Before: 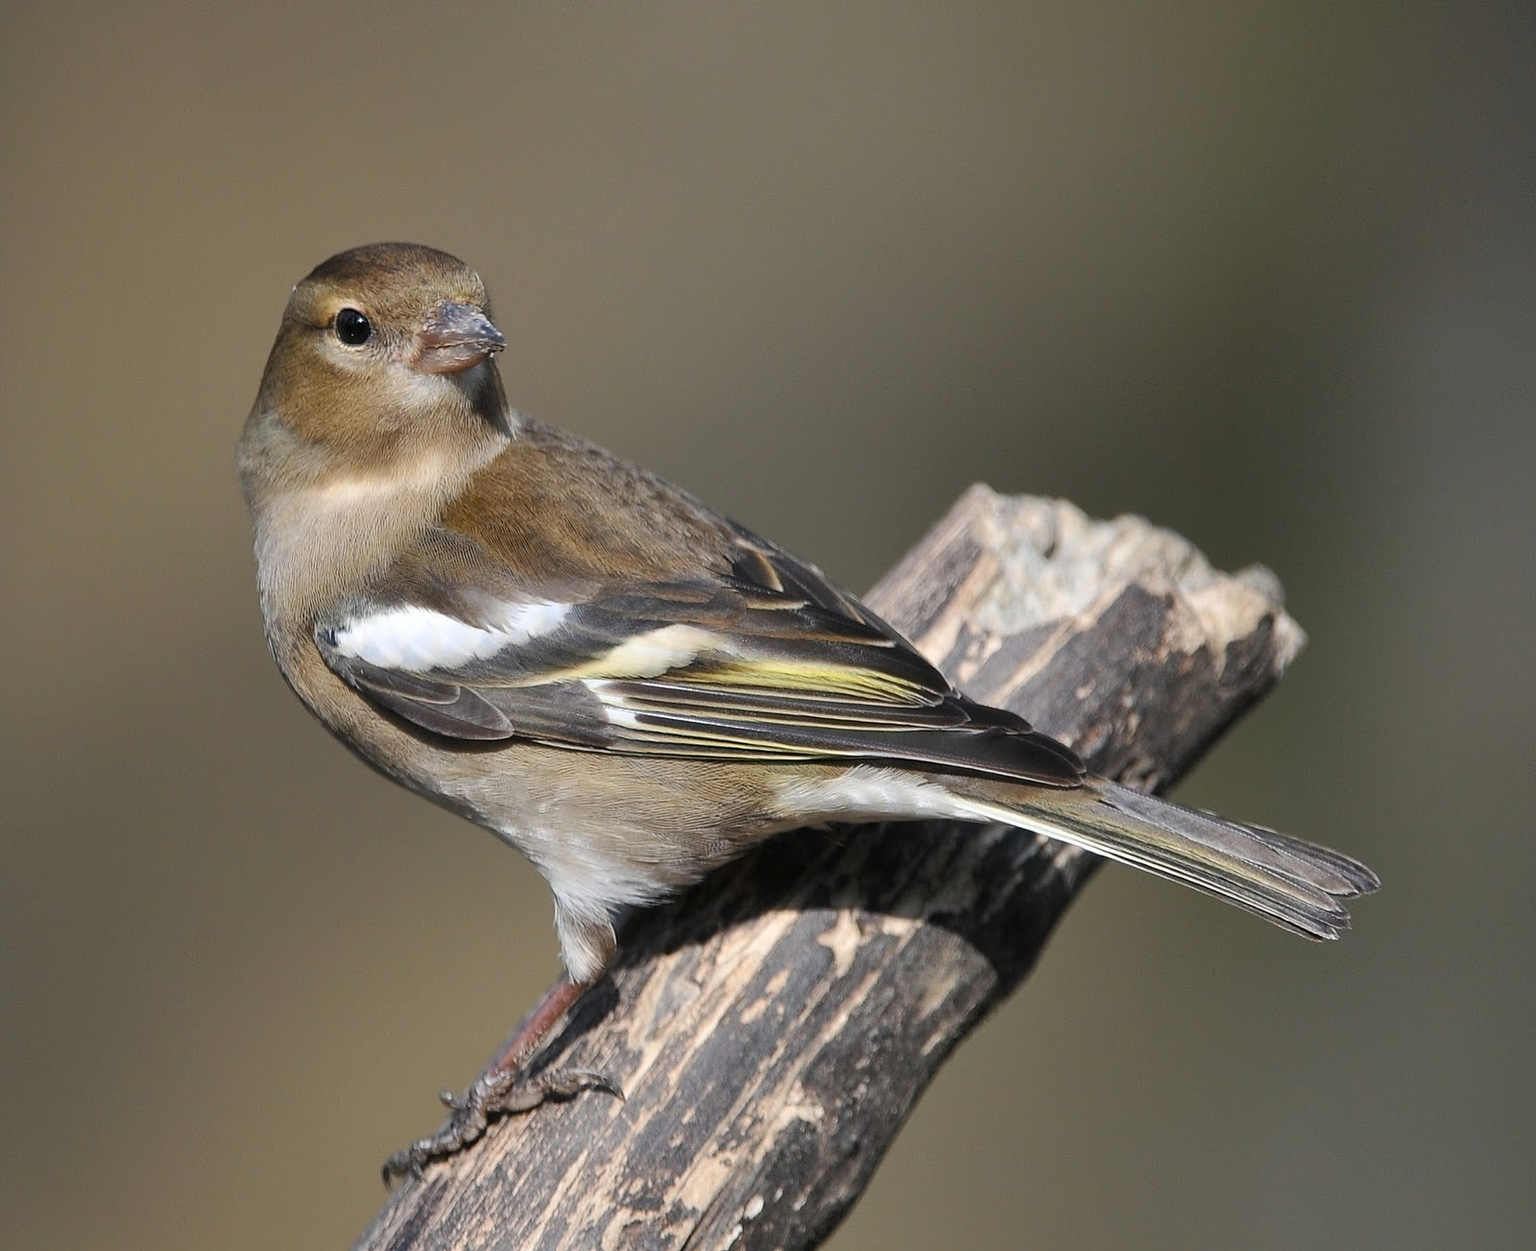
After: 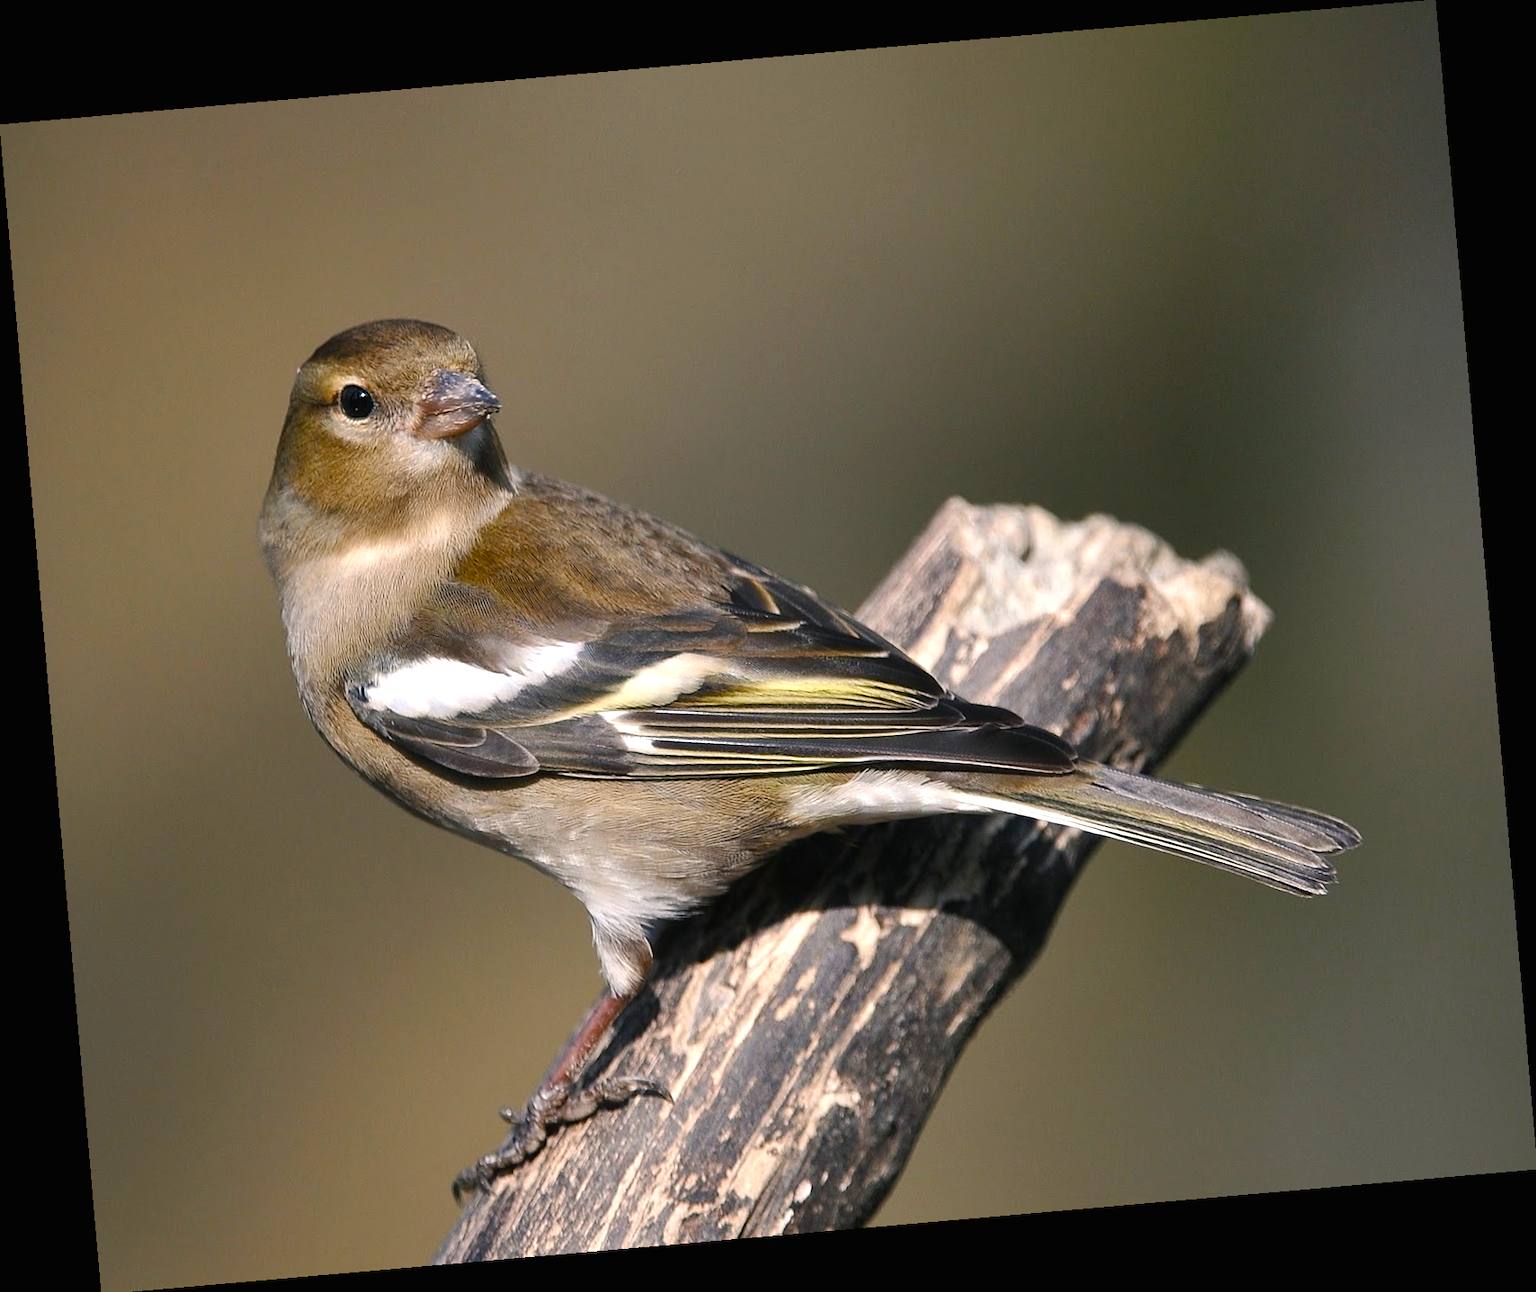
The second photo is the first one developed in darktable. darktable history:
color balance rgb: shadows lift › chroma 1%, shadows lift › hue 217.2°, power › hue 310.8°, highlights gain › chroma 2%, highlights gain › hue 44.4°, global offset › luminance 0.25%, global offset › hue 171.6°, perceptual saturation grading › global saturation 14.09%, perceptual saturation grading › highlights -30%, perceptual saturation grading › shadows 50.67%, global vibrance 25%, contrast 20%
contrast brightness saturation: contrast 0.01, saturation -0.05
rotate and perspective: rotation -4.98°, automatic cropping off
